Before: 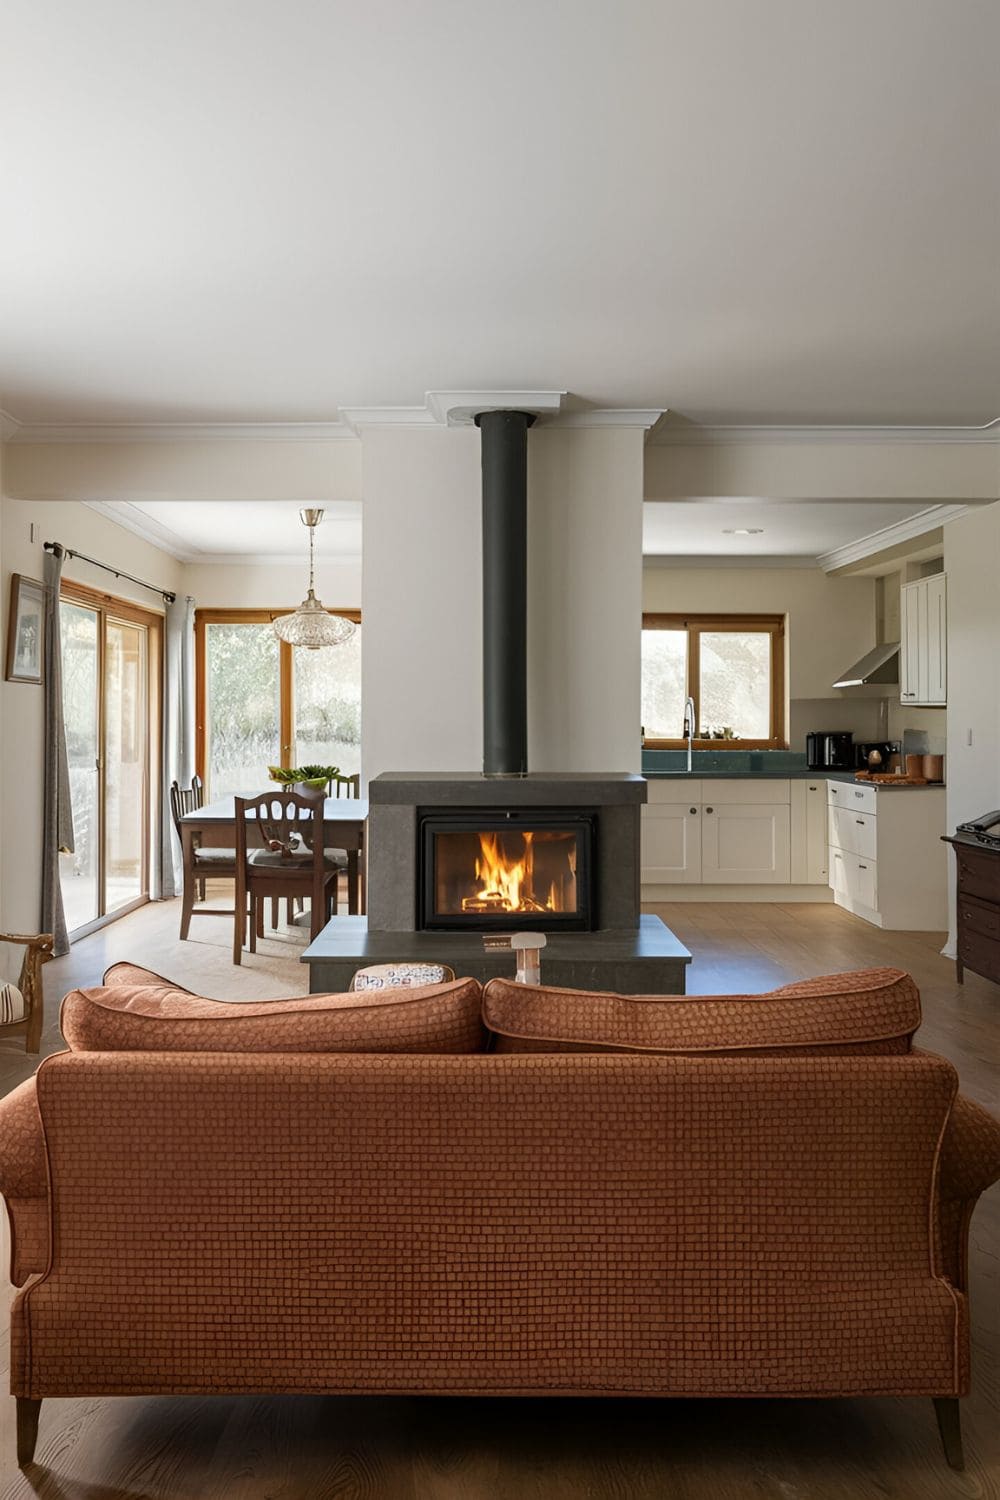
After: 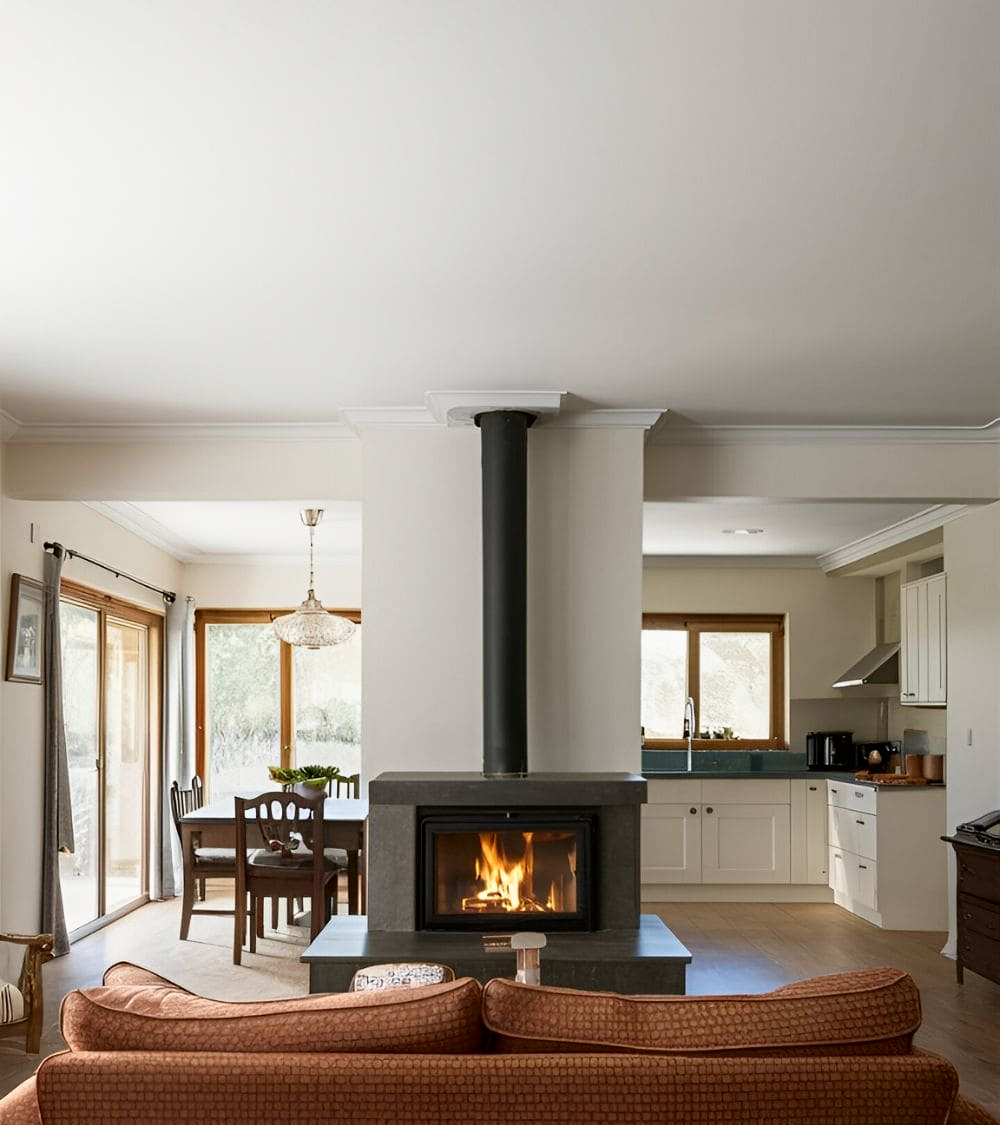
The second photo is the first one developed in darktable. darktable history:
shadows and highlights: shadows -62.32, white point adjustment -5.22, highlights 61.59
crop: bottom 24.988%
